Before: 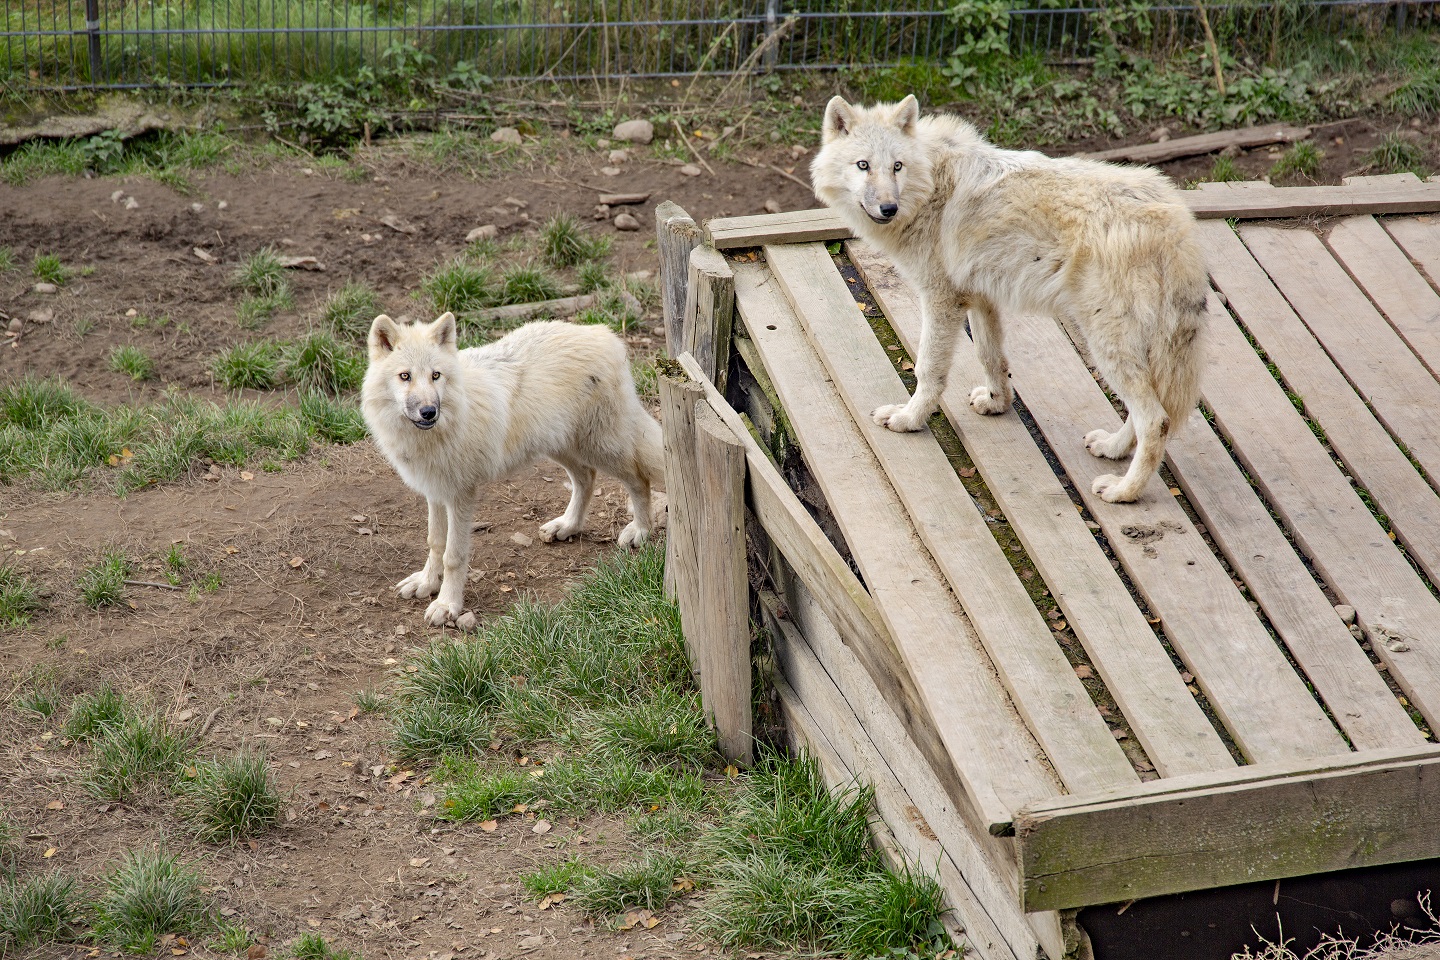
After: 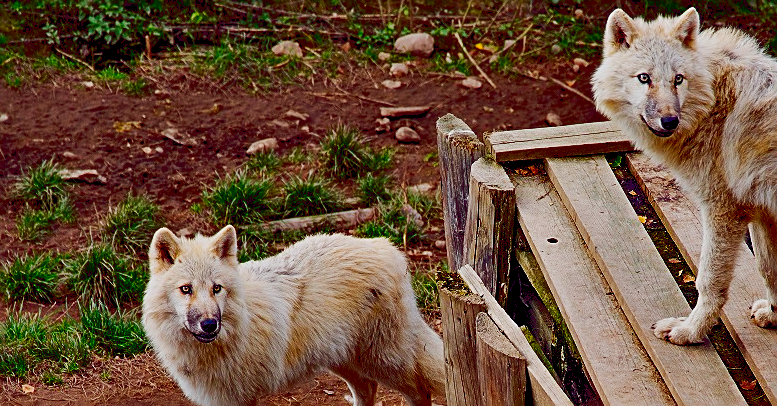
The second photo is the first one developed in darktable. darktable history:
crop: left 15.246%, top 9.154%, right 30.778%, bottom 48.547%
contrast brightness saturation: contrast 0.09, brightness -0.571, saturation 0.173
sharpen: amount 0.595
color balance rgb: global offset › chroma 0.275%, global offset › hue 319.09°, perceptual saturation grading › global saturation 29.797%, perceptual brilliance grading › global brilliance -1.806%, perceptual brilliance grading › highlights -0.581%, perceptual brilliance grading › mid-tones -0.984%, perceptual brilliance grading › shadows -1.739%, contrast -29.979%
contrast equalizer: octaves 7, y [[0.6 ×6], [0.55 ×6], [0 ×6], [0 ×6], [0 ×6]]
tone curve: curves: ch0 [(0, 0) (0.003, 0.003) (0.011, 0.014) (0.025, 0.033) (0.044, 0.06) (0.069, 0.096) (0.1, 0.132) (0.136, 0.174) (0.177, 0.226) (0.224, 0.282) (0.277, 0.352) (0.335, 0.435) (0.399, 0.524) (0.468, 0.615) (0.543, 0.695) (0.623, 0.771) (0.709, 0.835) (0.801, 0.894) (0.898, 0.944) (1, 1)], preserve colors none
